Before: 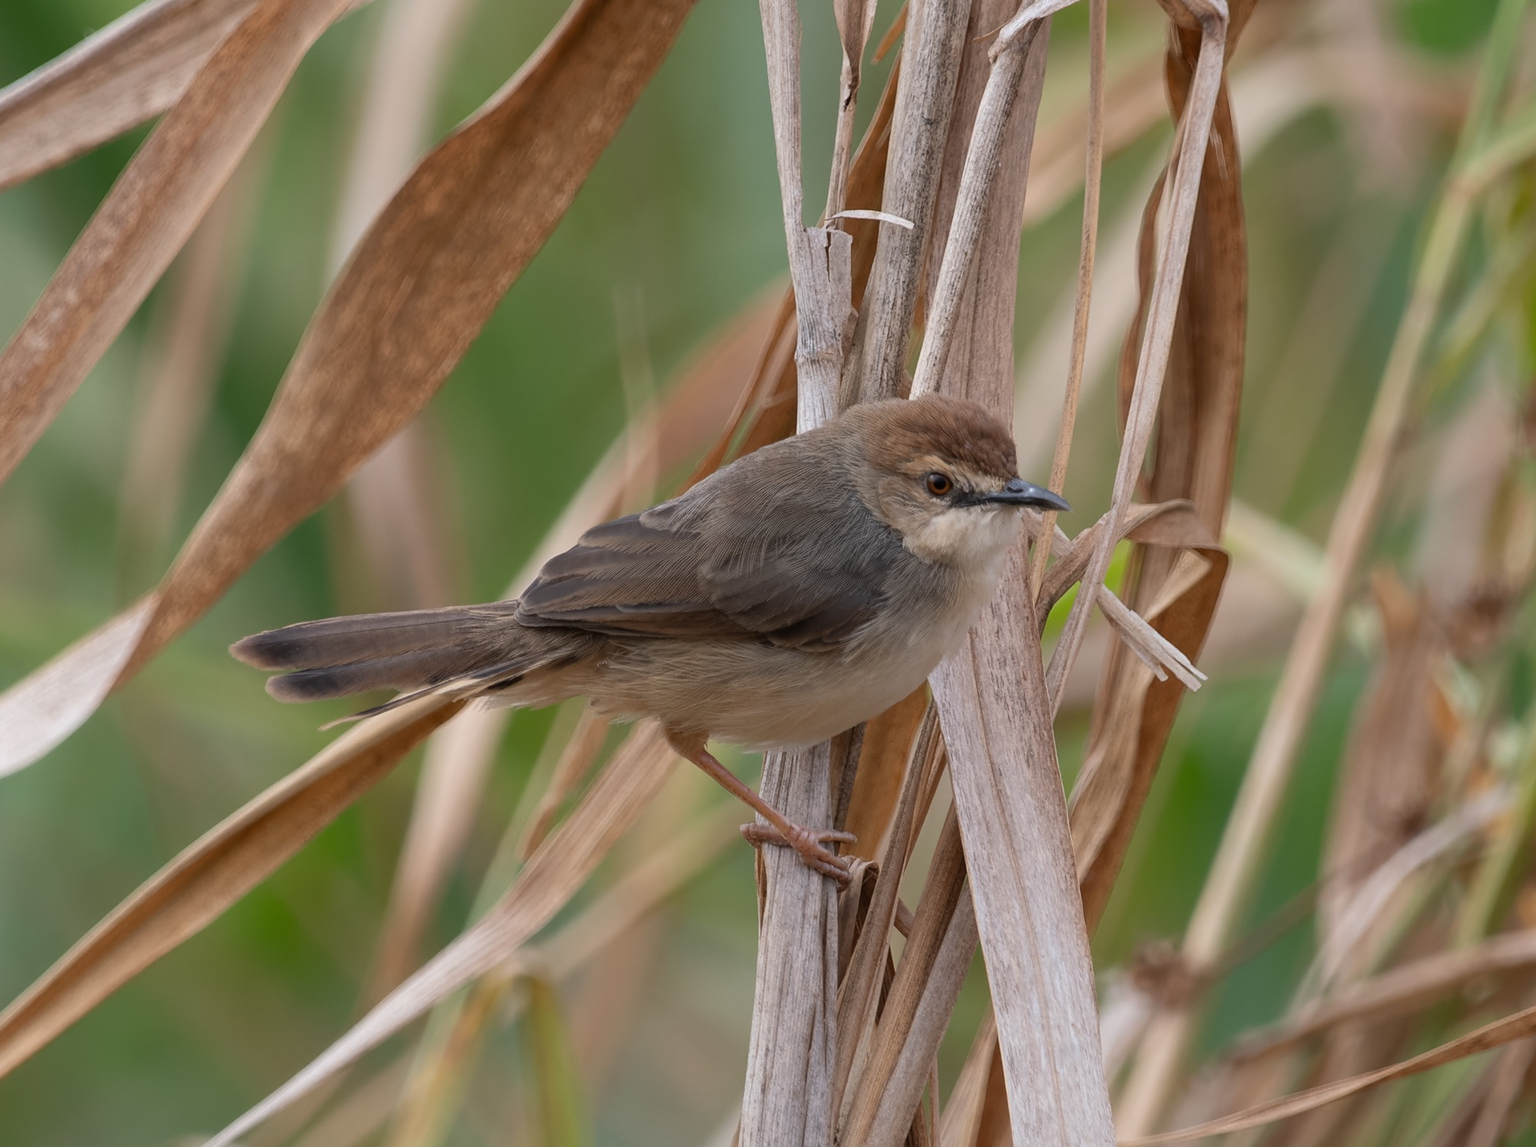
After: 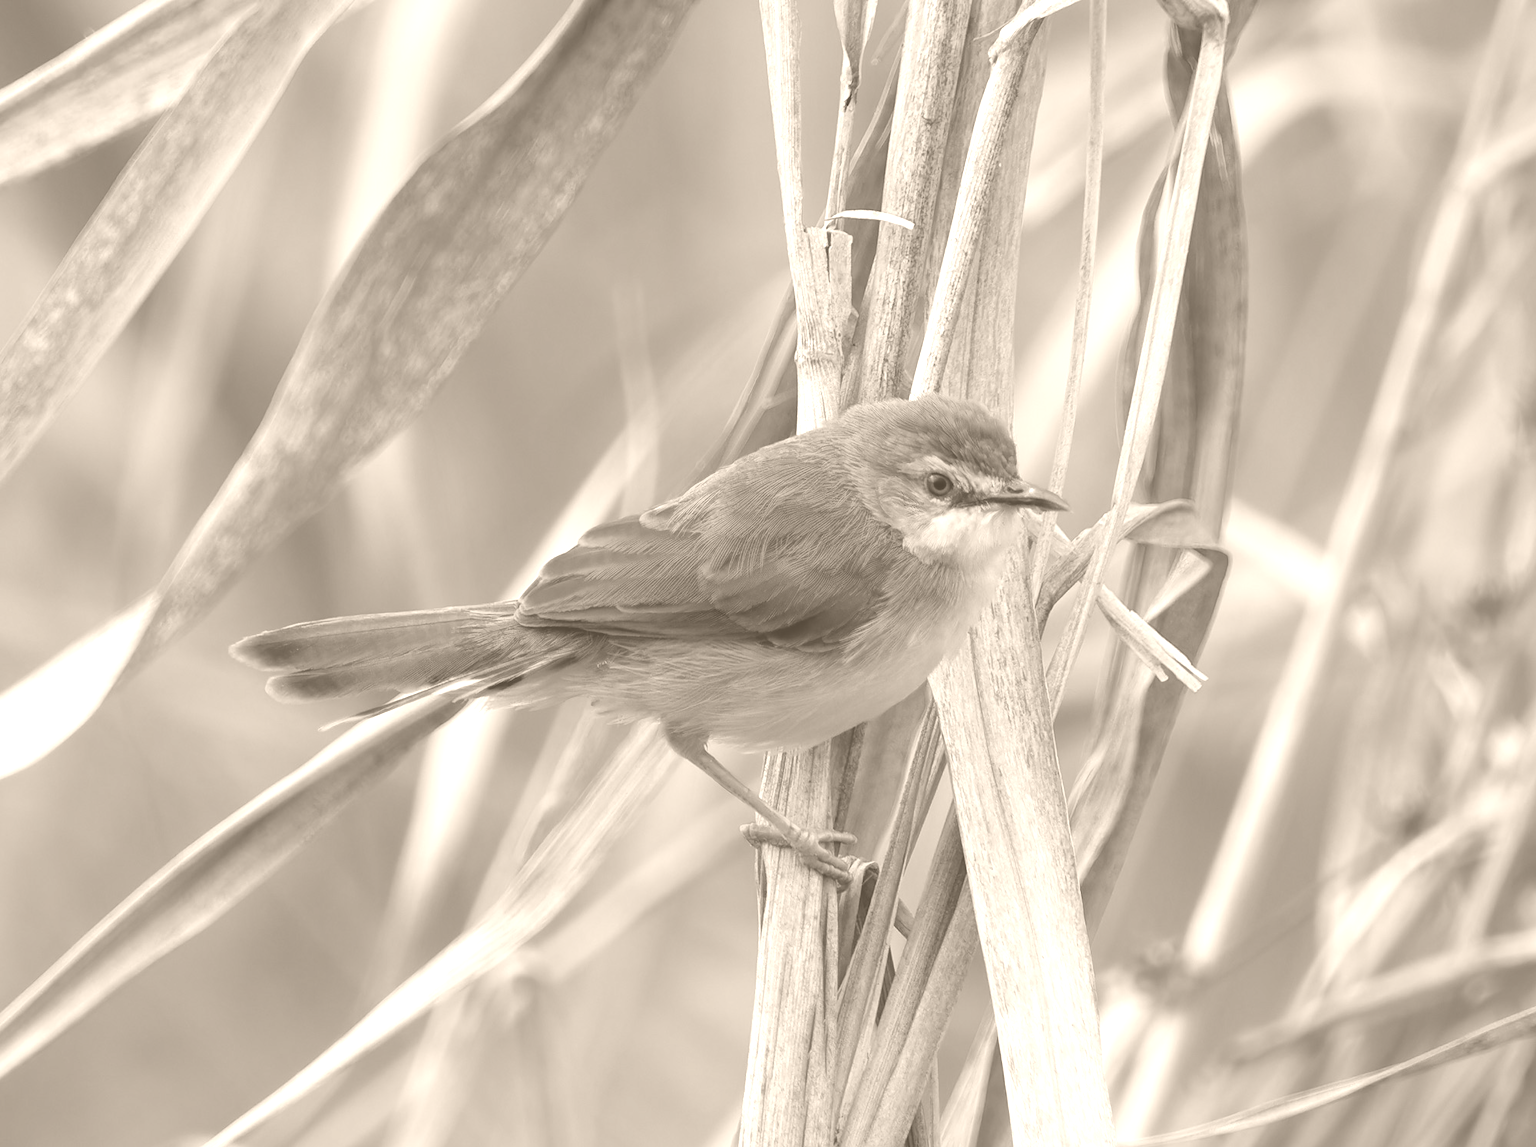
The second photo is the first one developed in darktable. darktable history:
colorize: hue 34.49°, saturation 35.33%, source mix 100%, version 1
white balance: red 0.983, blue 1.036
